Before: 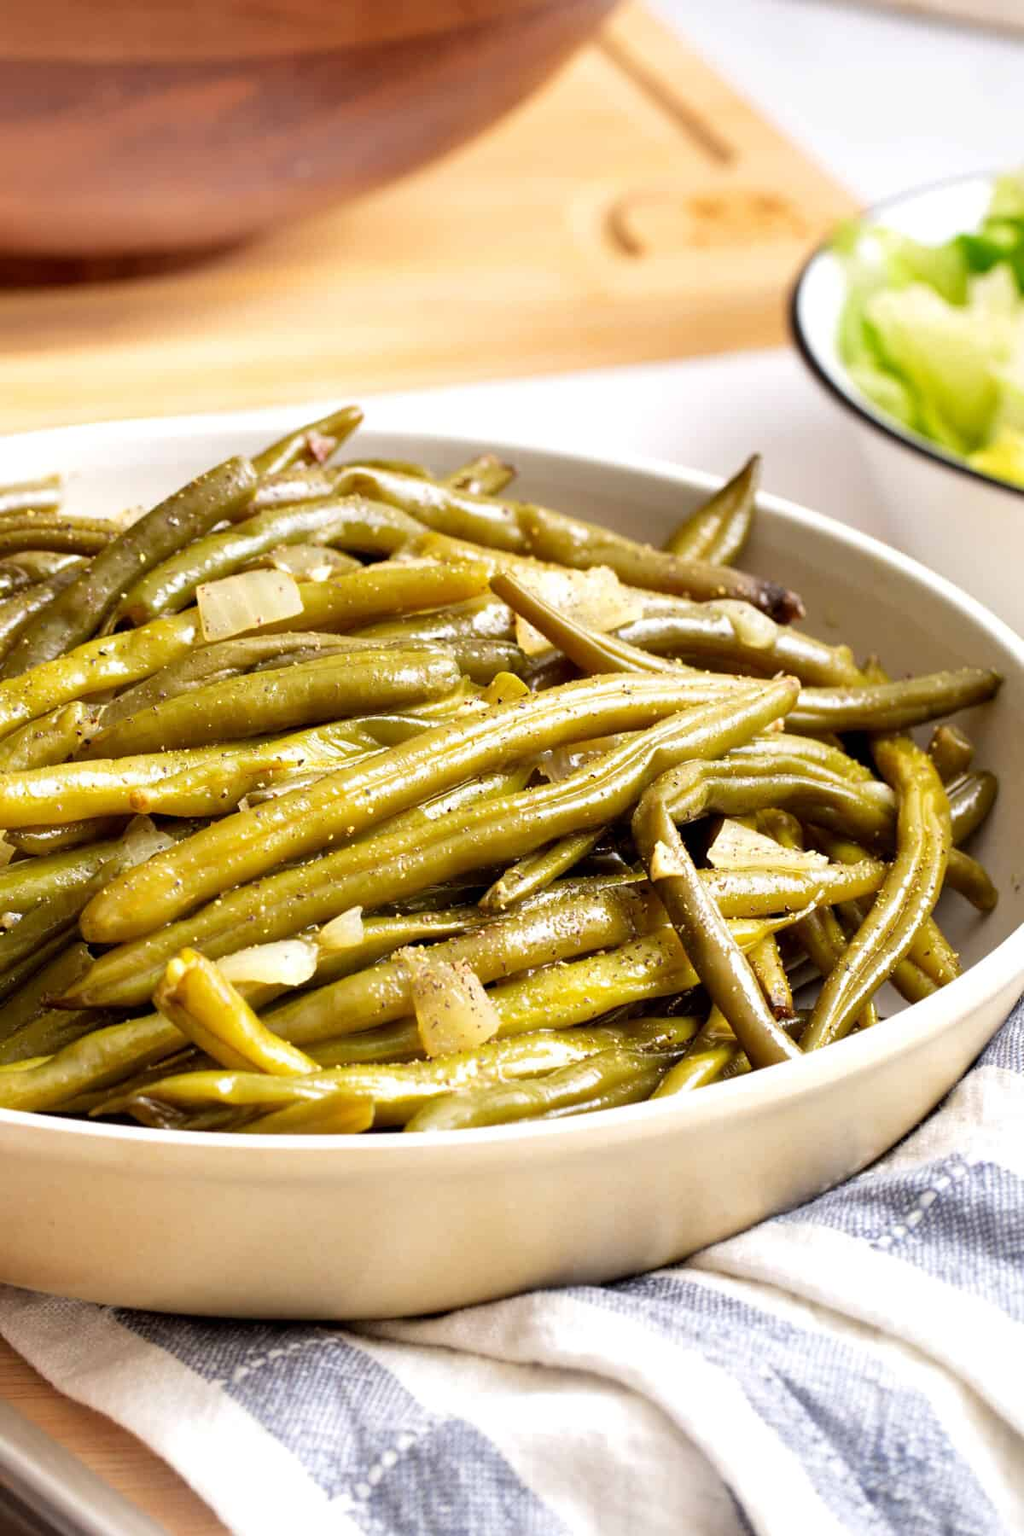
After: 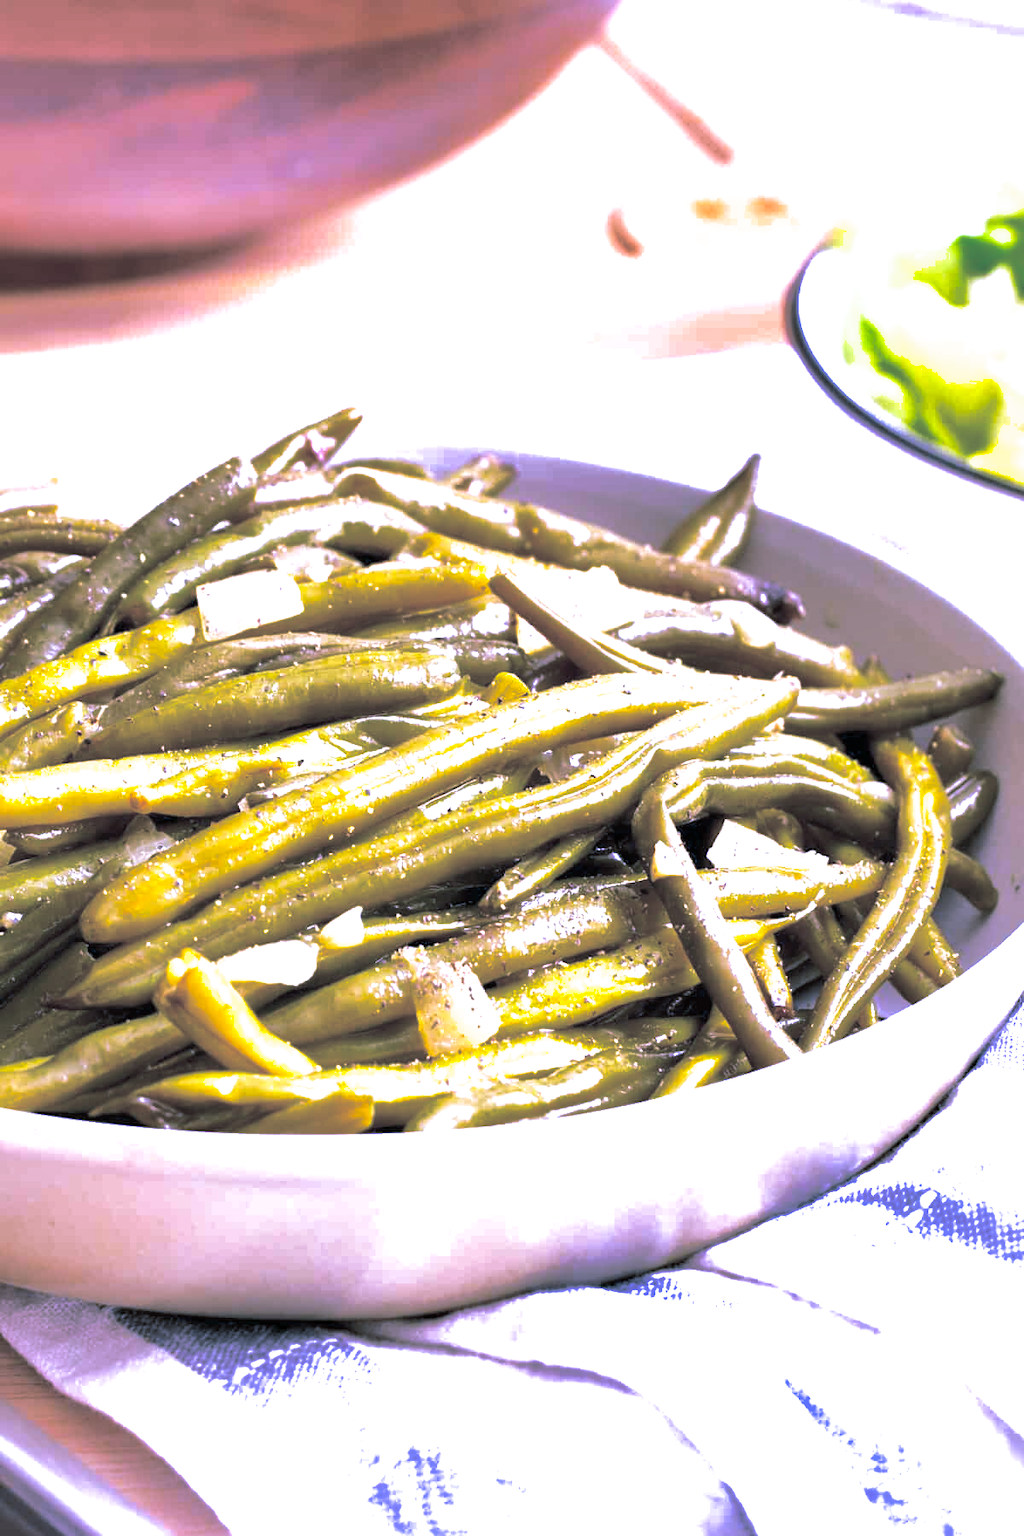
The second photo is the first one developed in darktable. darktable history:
shadows and highlights: on, module defaults
exposure: exposure 0.657 EV, compensate highlight preservation false
white balance: red 0.98, blue 1.61
split-toning: shadows › hue 205.2°, shadows › saturation 0.29, highlights › hue 50.4°, highlights › saturation 0.38, balance -49.9
